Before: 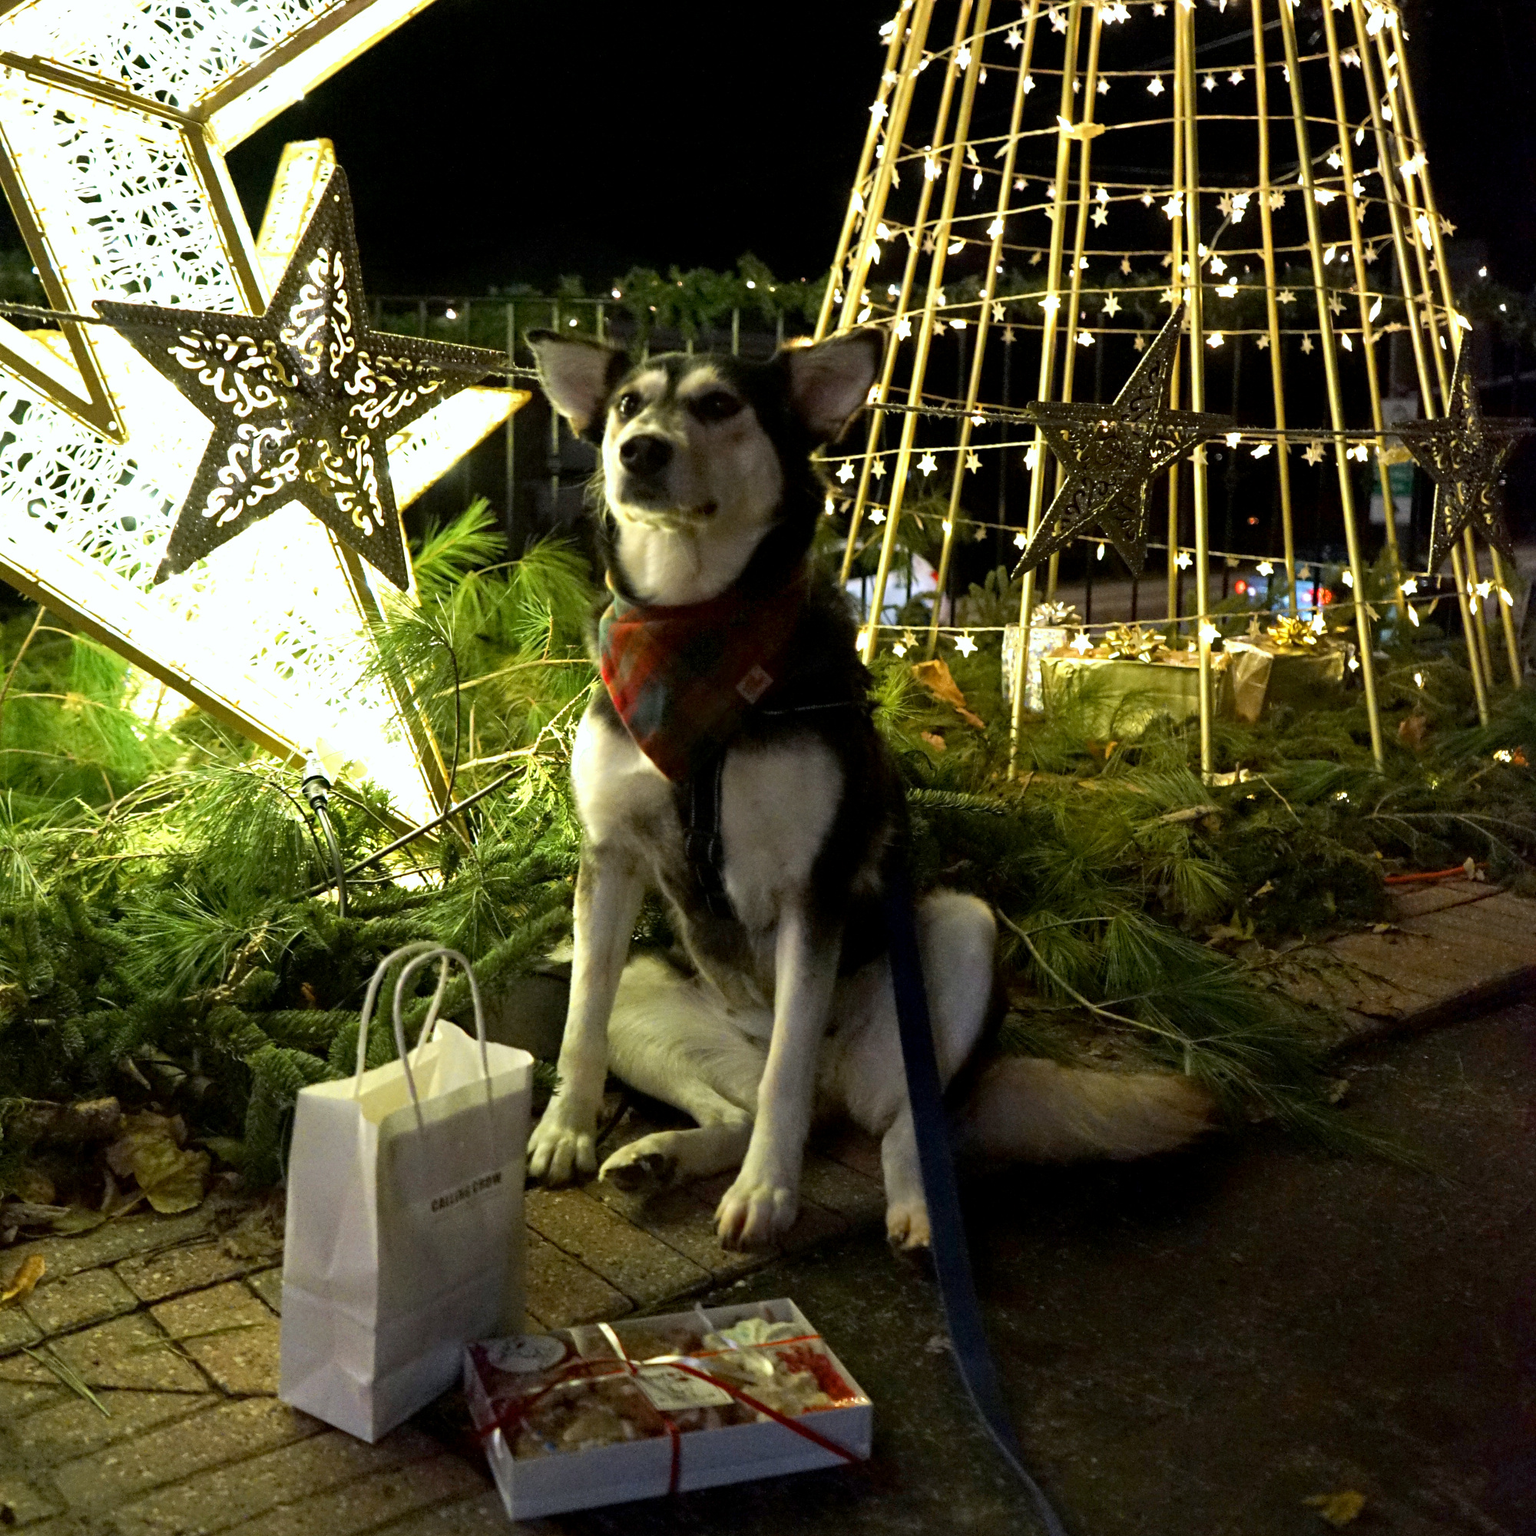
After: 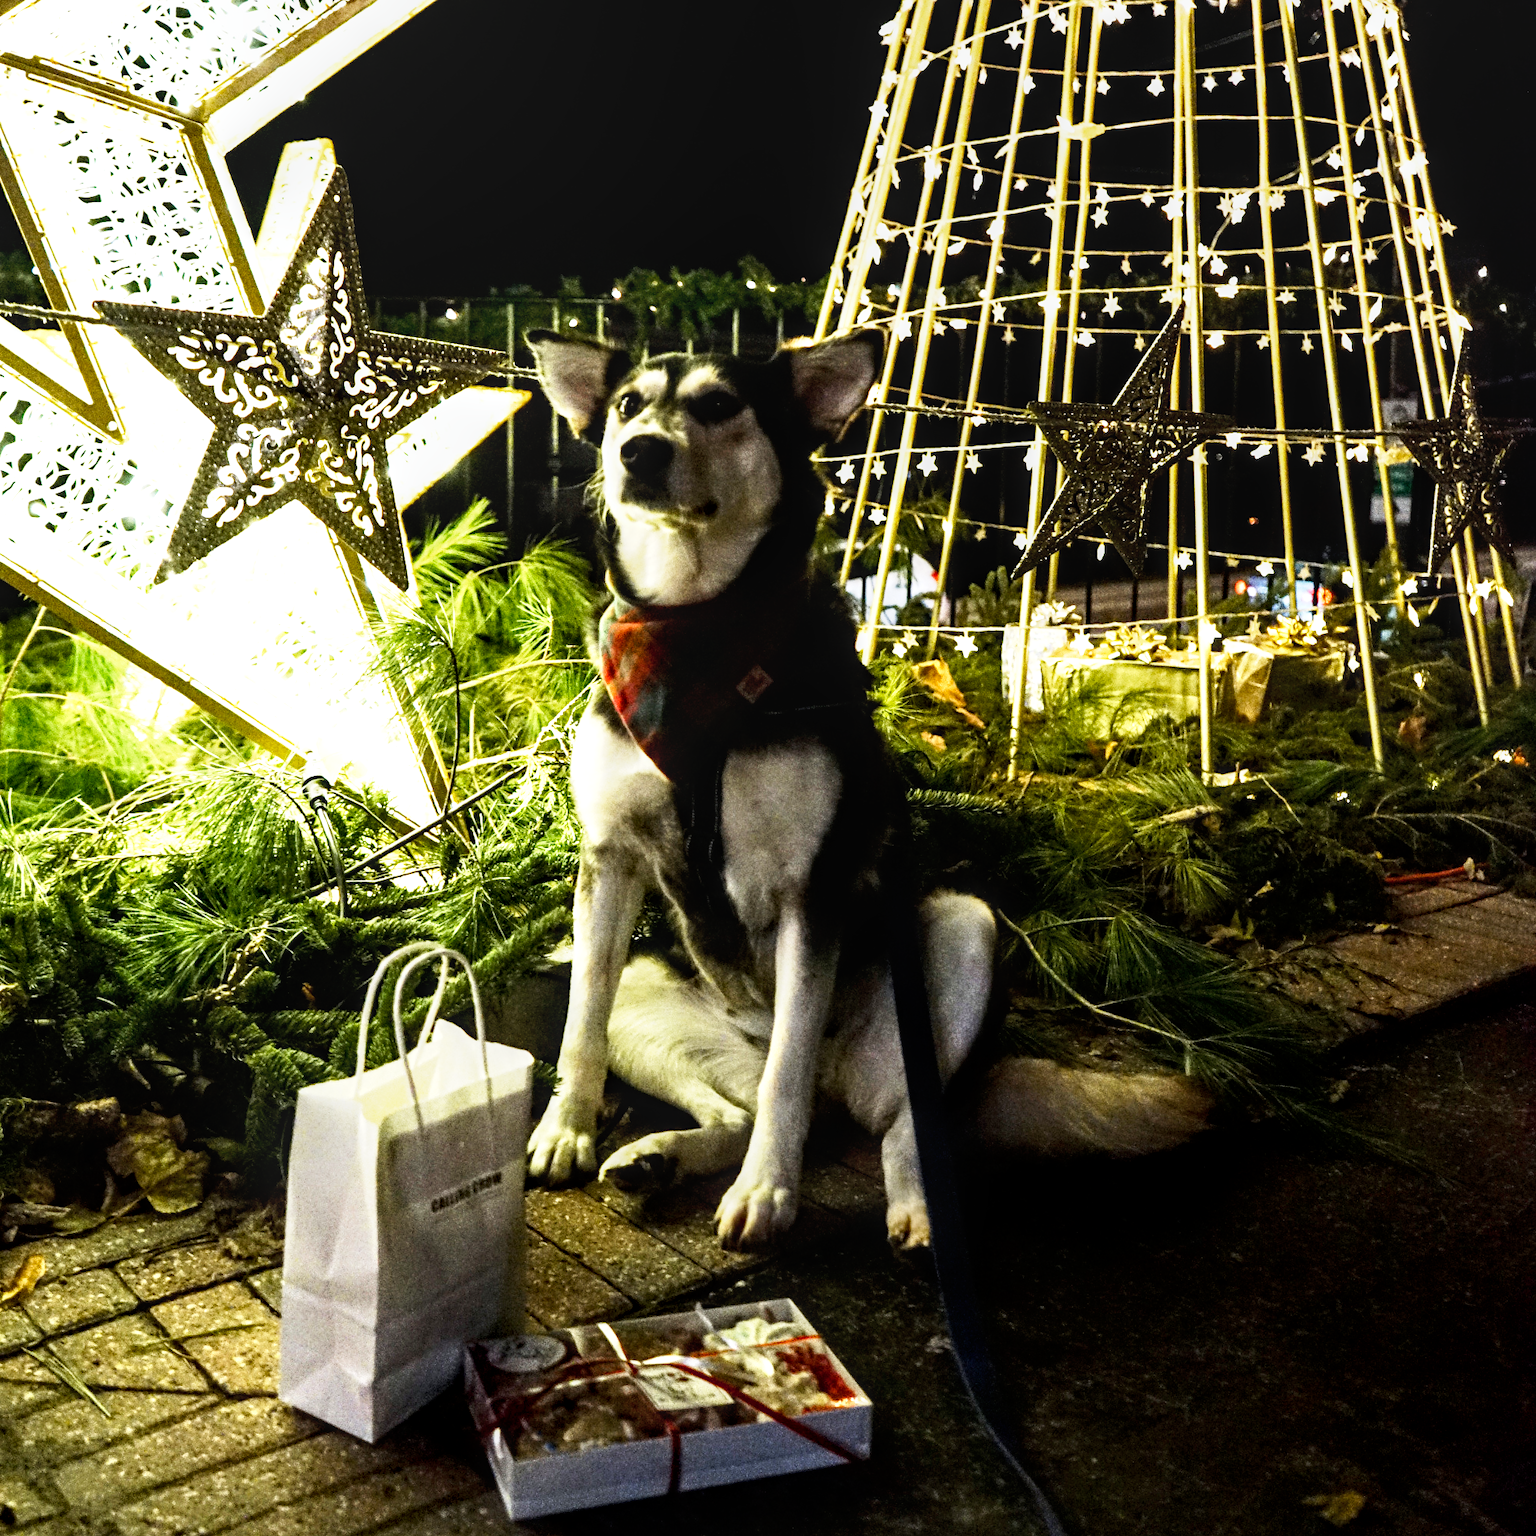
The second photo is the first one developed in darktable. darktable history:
tone equalizer: -8 EV -1.07 EV, -7 EV -1 EV, -6 EV -0.856 EV, -5 EV -0.611 EV, -3 EV 0.581 EV, -2 EV 0.896 EV, -1 EV 0.987 EV, +0 EV 1.07 EV, edges refinement/feathering 500, mask exposure compensation -1.57 EV, preserve details no
color calibration: illuminant same as pipeline (D50), adaptation none (bypass), x 0.333, y 0.334, temperature 5009.06 K
local contrast: on, module defaults
base curve: curves: ch0 [(0, 0) (0.005, 0.002) (0.15, 0.3) (0.4, 0.7) (0.75, 0.95) (1, 1)], preserve colors none
